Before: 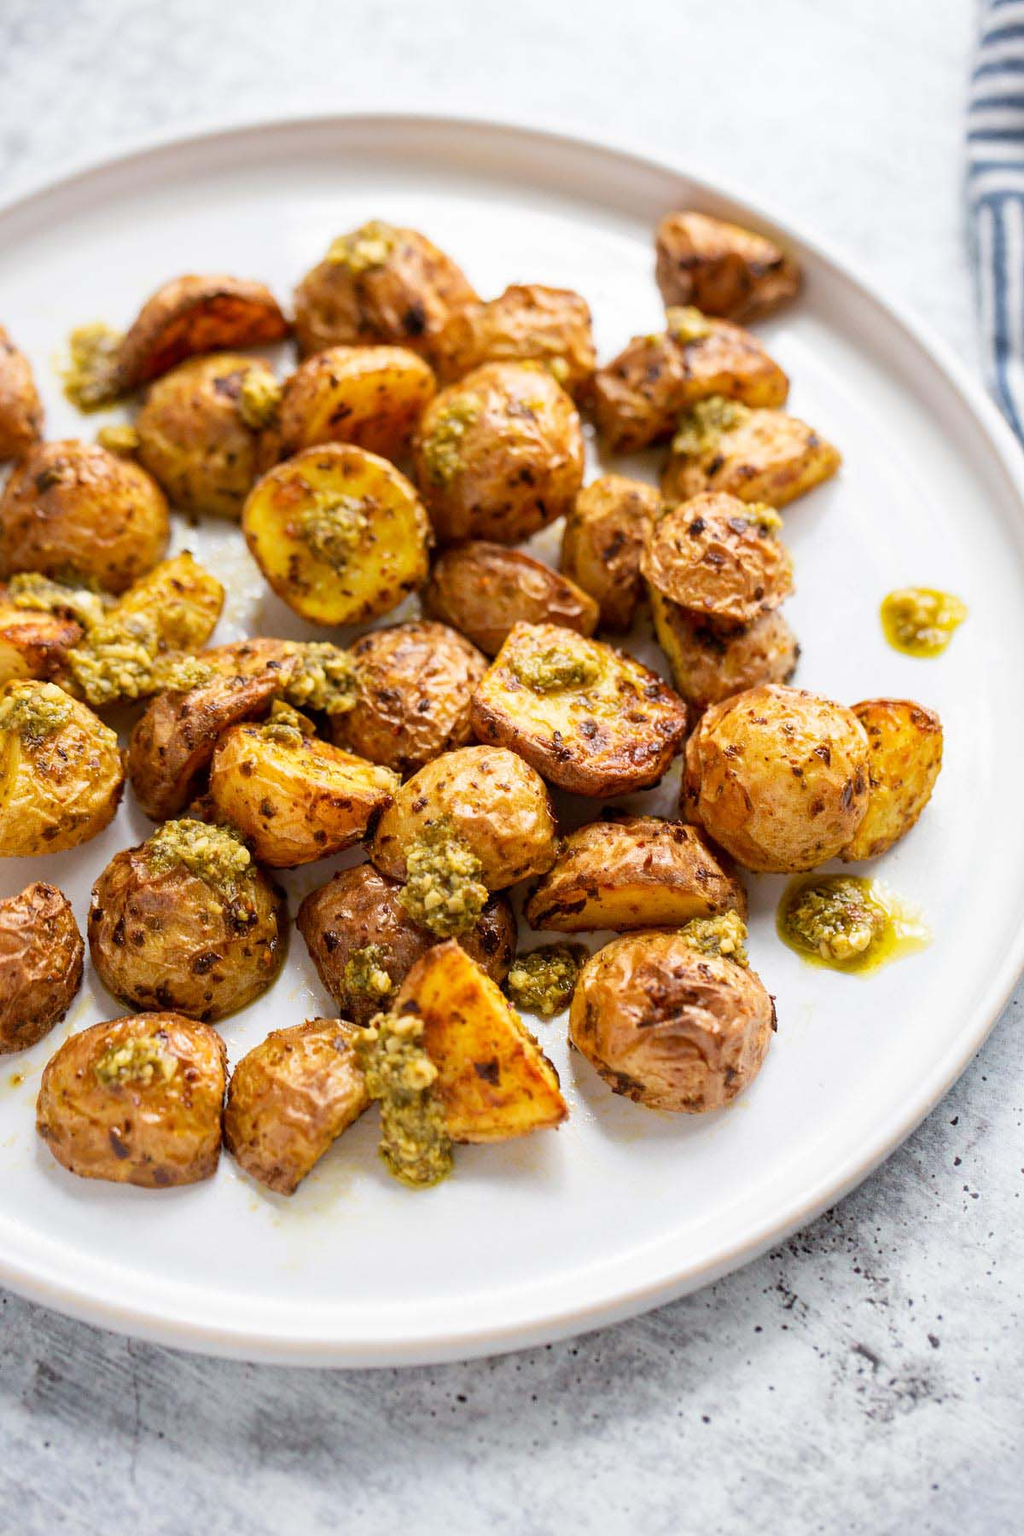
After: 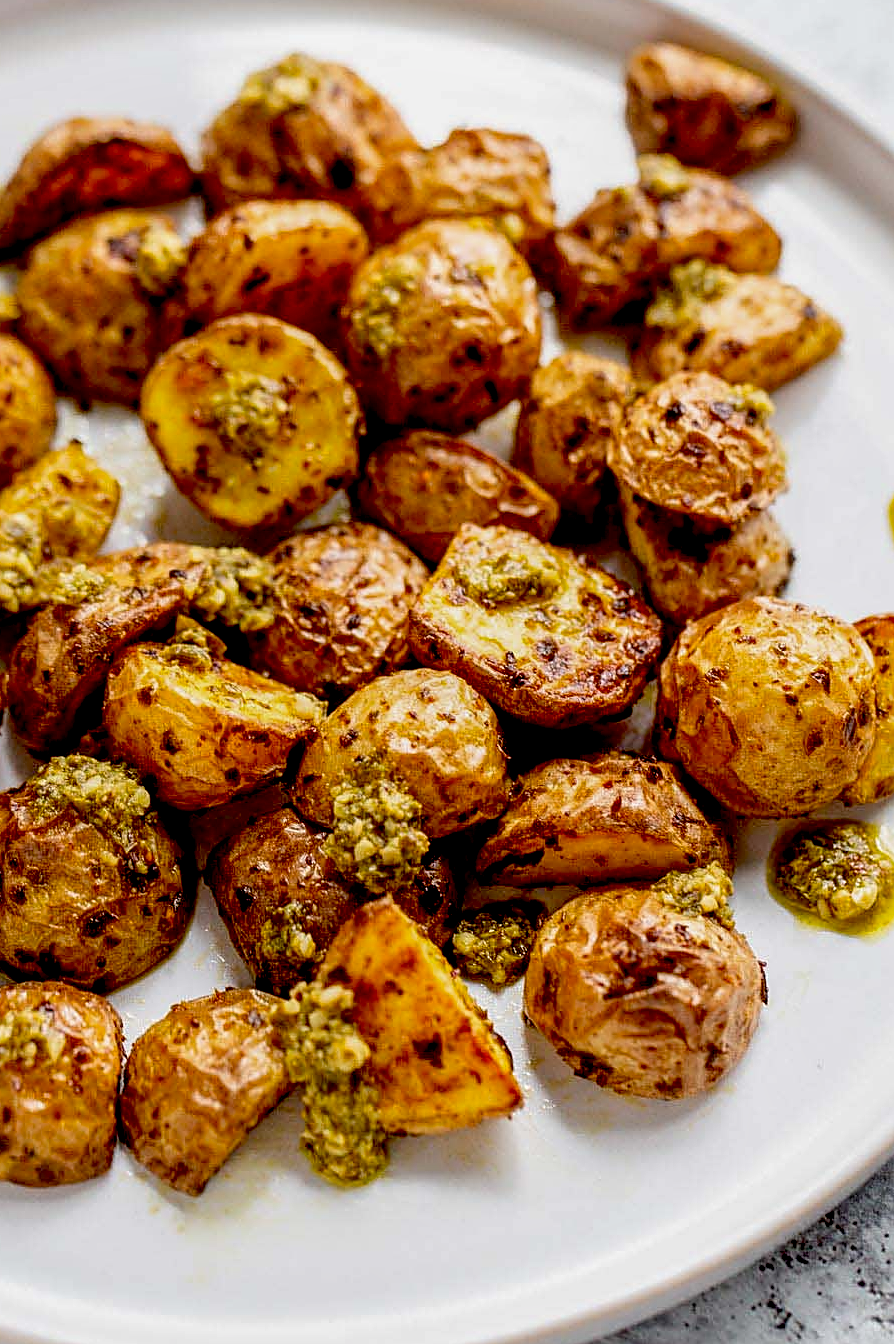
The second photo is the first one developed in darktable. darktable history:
exposure: black level correction 0.044, exposure -0.234 EV, compensate highlight preservation false
sharpen: on, module defaults
crop and rotate: left 11.966%, top 11.41%, right 13.465%, bottom 13.92%
local contrast: detail 130%
